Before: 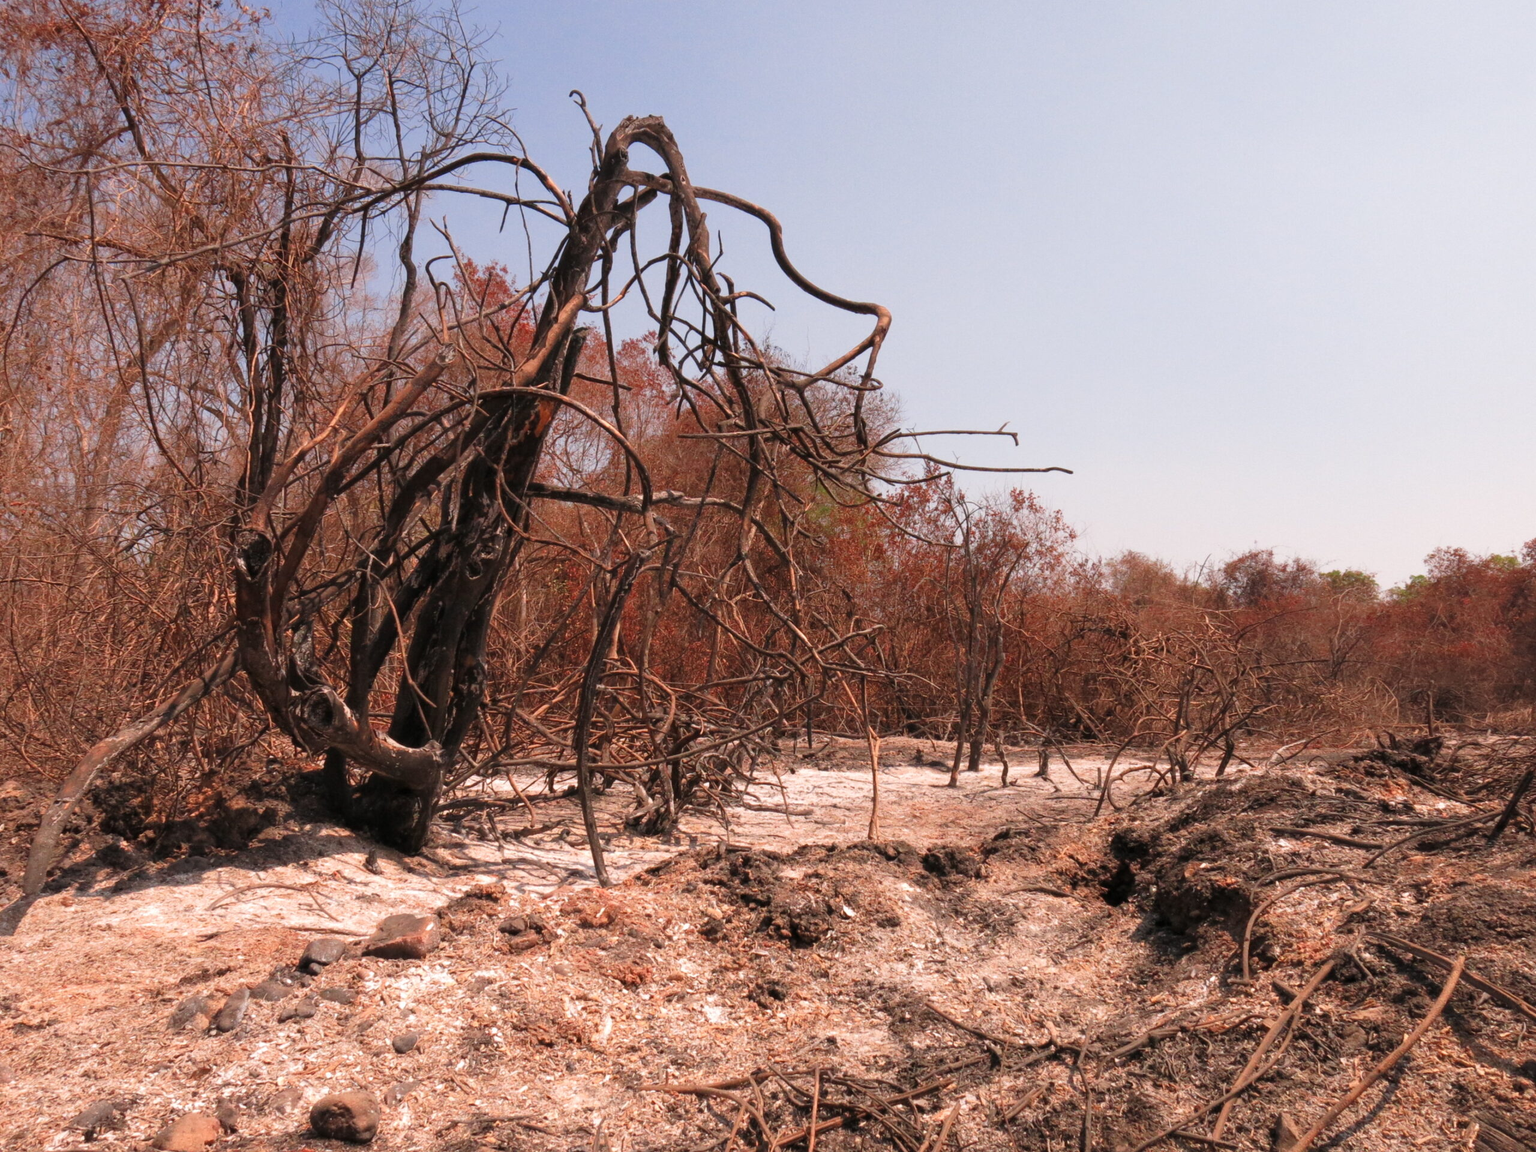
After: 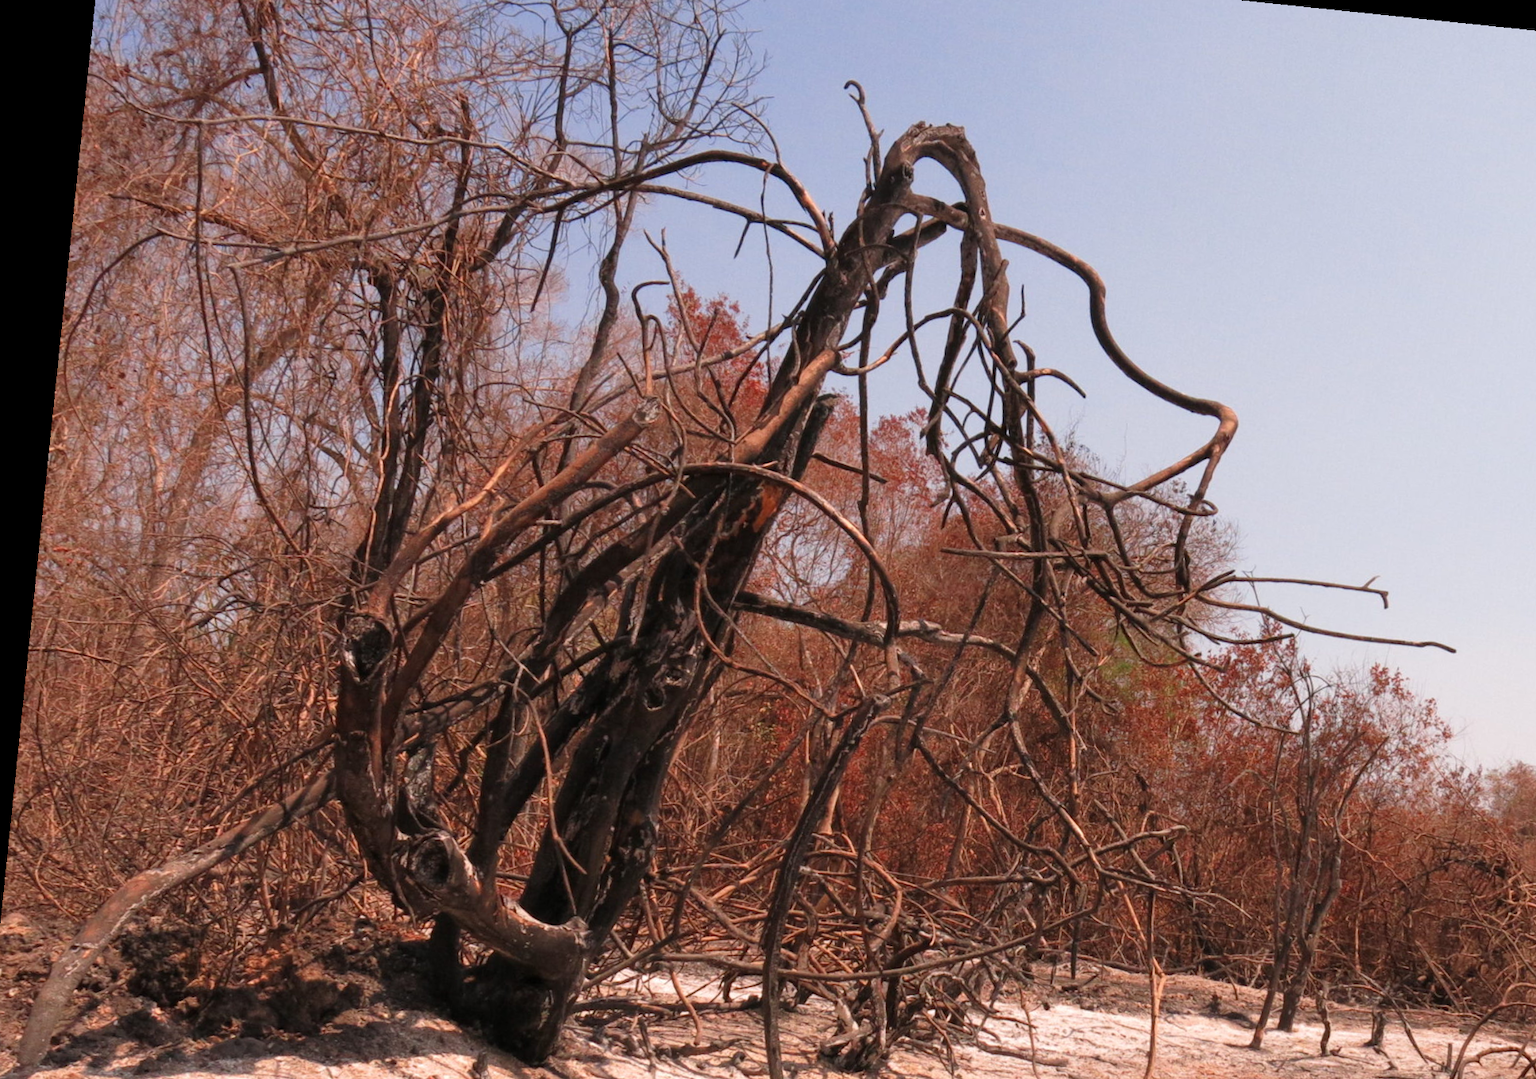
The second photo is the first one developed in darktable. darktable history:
crop and rotate: angle -5.88°, left 2.218%, top 6.767%, right 27.212%, bottom 30.592%
